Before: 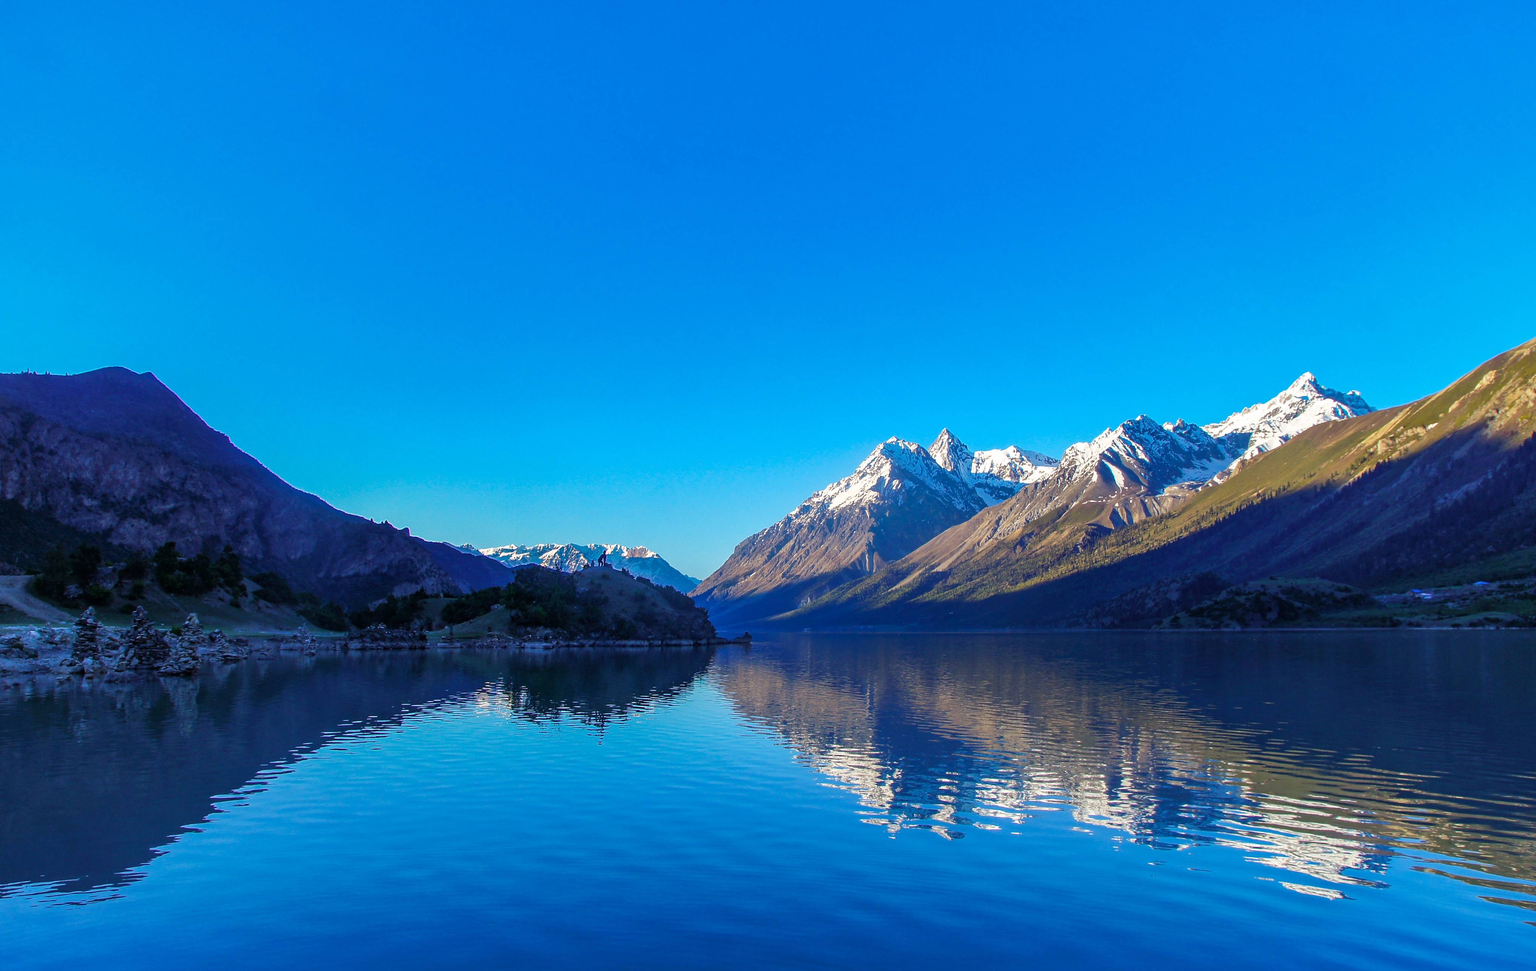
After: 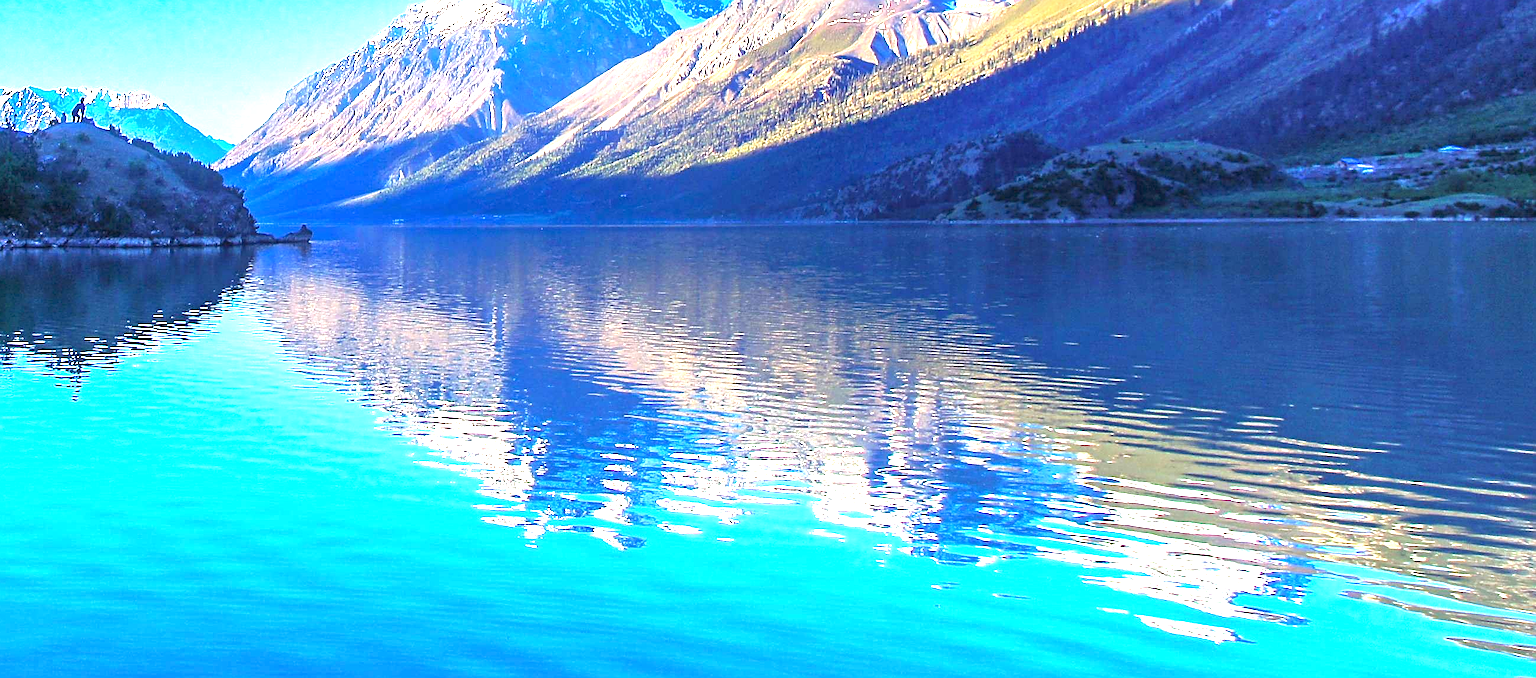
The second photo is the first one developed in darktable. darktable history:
sharpen: on, module defaults
exposure: black level correction 0, exposure 2.166 EV, compensate highlight preservation false
crop and rotate: left 35.957%, top 50.293%, bottom 4.915%
